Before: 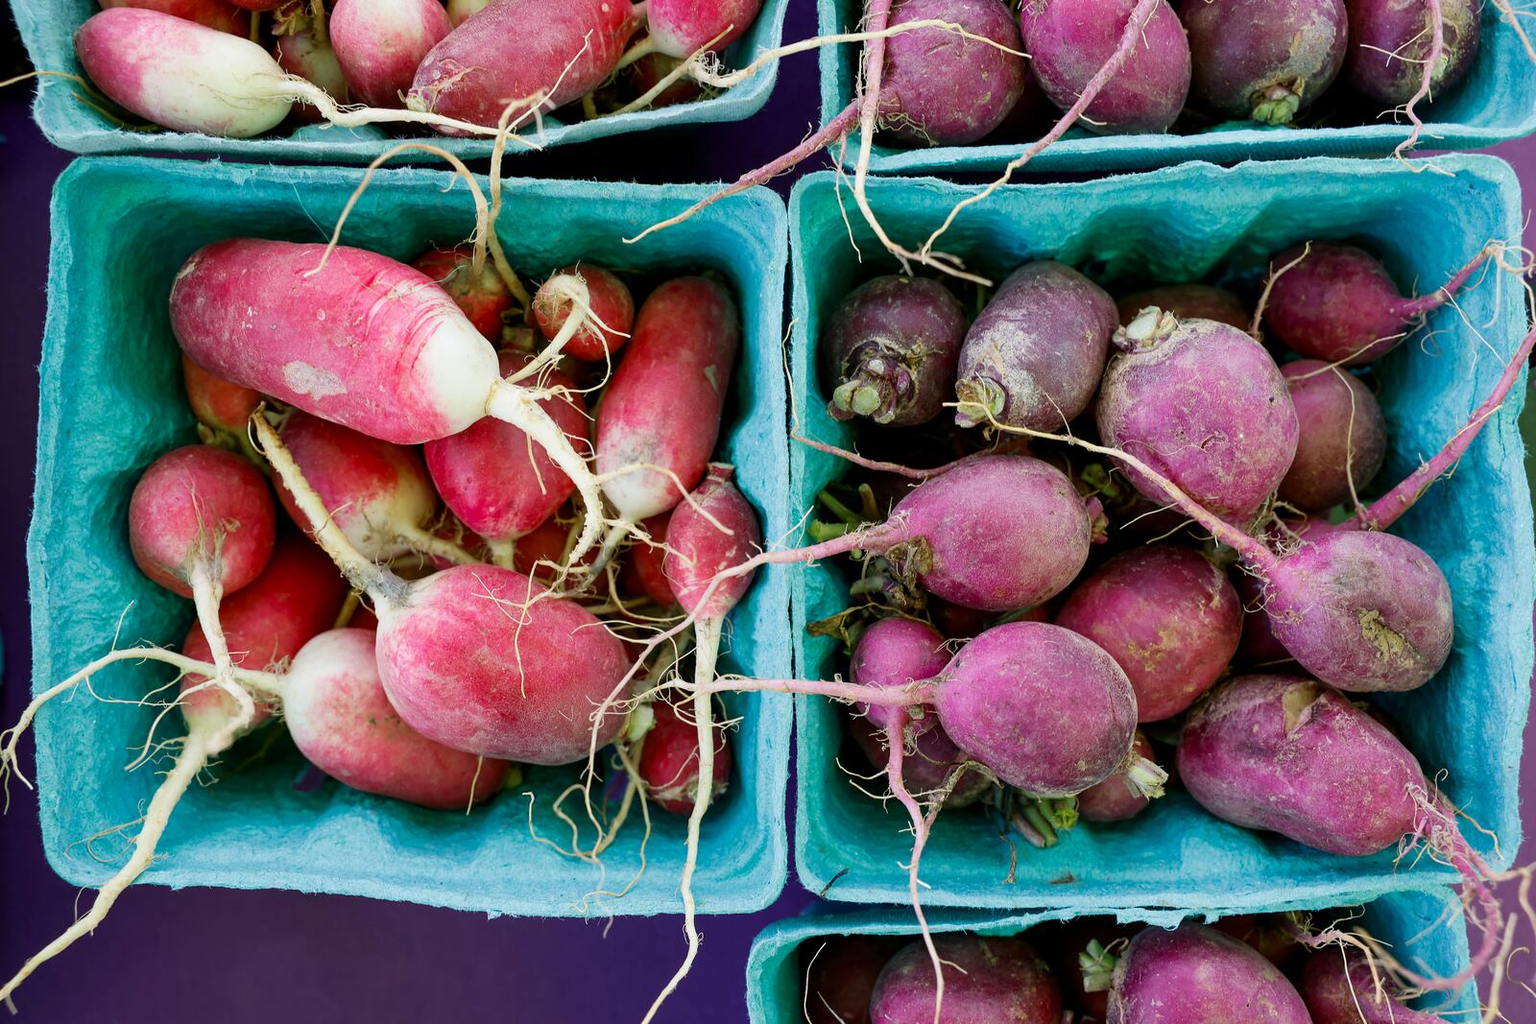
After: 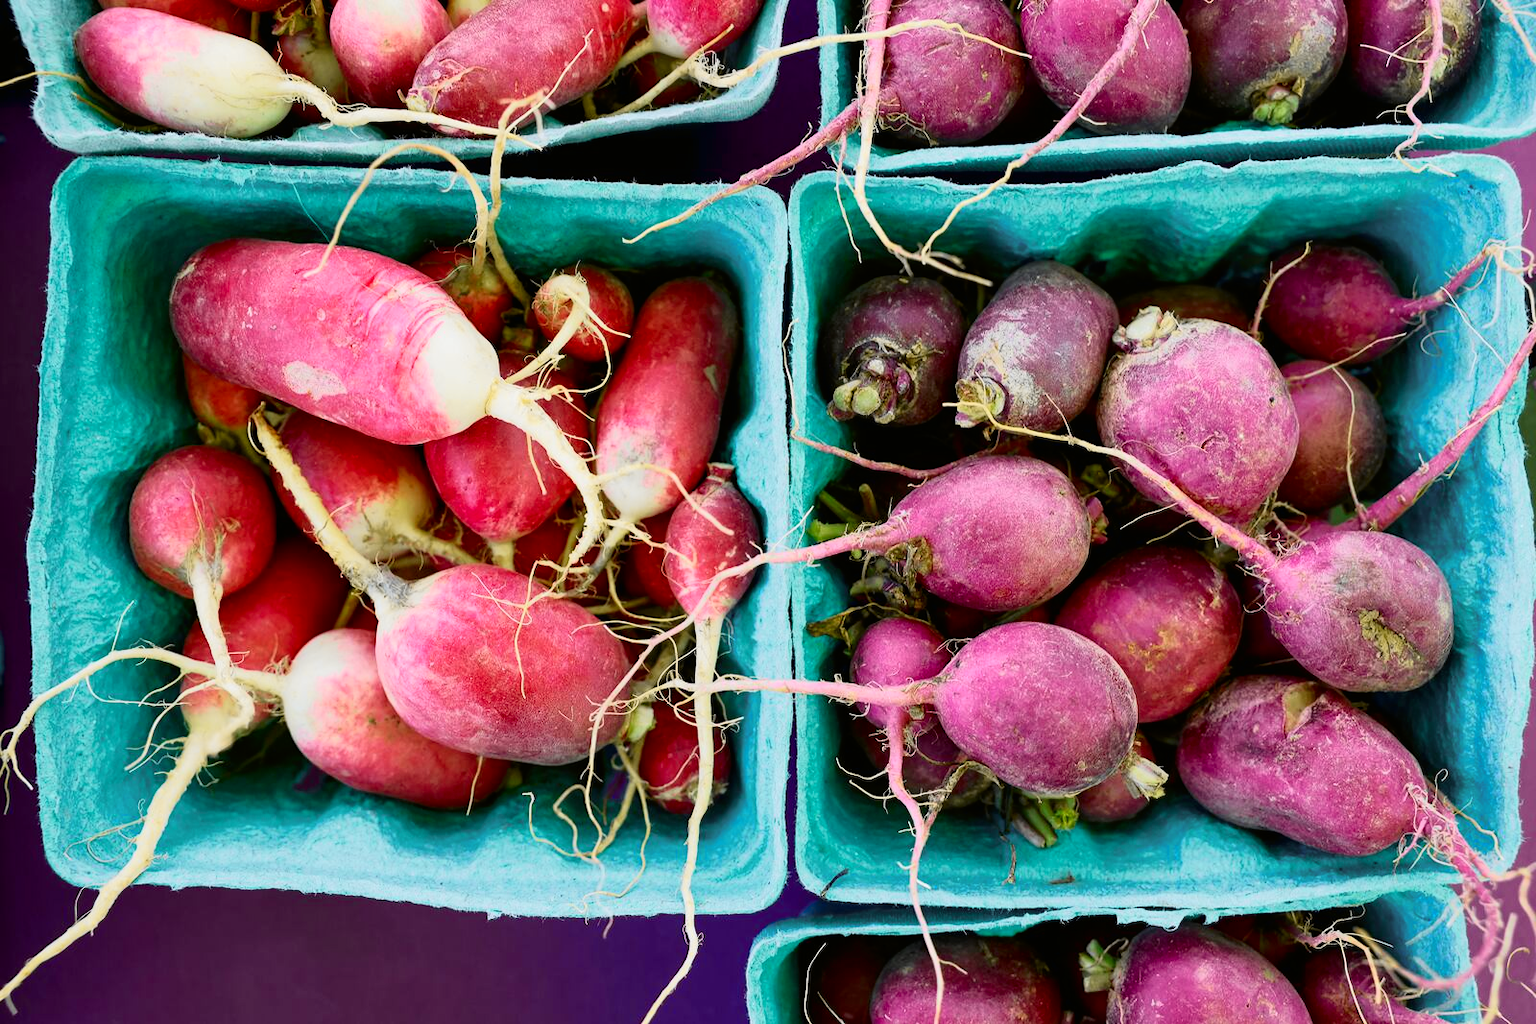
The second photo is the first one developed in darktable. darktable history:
tone curve: curves: ch0 [(0, 0.006) (0.037, 0.022) (0.123, 0.105) (0.19, 0.173) (0.277, 0.279) (0.474, 0.517) (0.597, 0.662) (0.687, 0.774) (0.855, 0.891) (1, 0.982)]; ch1 [(0, 0) (0.243, 0.245) (0.422, 0.415) (0.493, 0.498) (0.508, 0.503) (0.531, 0.55) (0.551, 0.582) (0.626, 0.672) (0.694, 0.732) (1, 1)]; ch2 [(0, 0) (0.249, 0.216) (0.356, 0.329) (0.424, 0.442) (0.476, 0.477) (0.498, 0.503) (0.517, 0.524) (0.532, 0.547) (0.562, 0.592) (0.614, 0.657) (0.706, 0.748) (0.808, 0.809) (0.991, 0.968)], color space Lab, independent channels, preserve colors none
